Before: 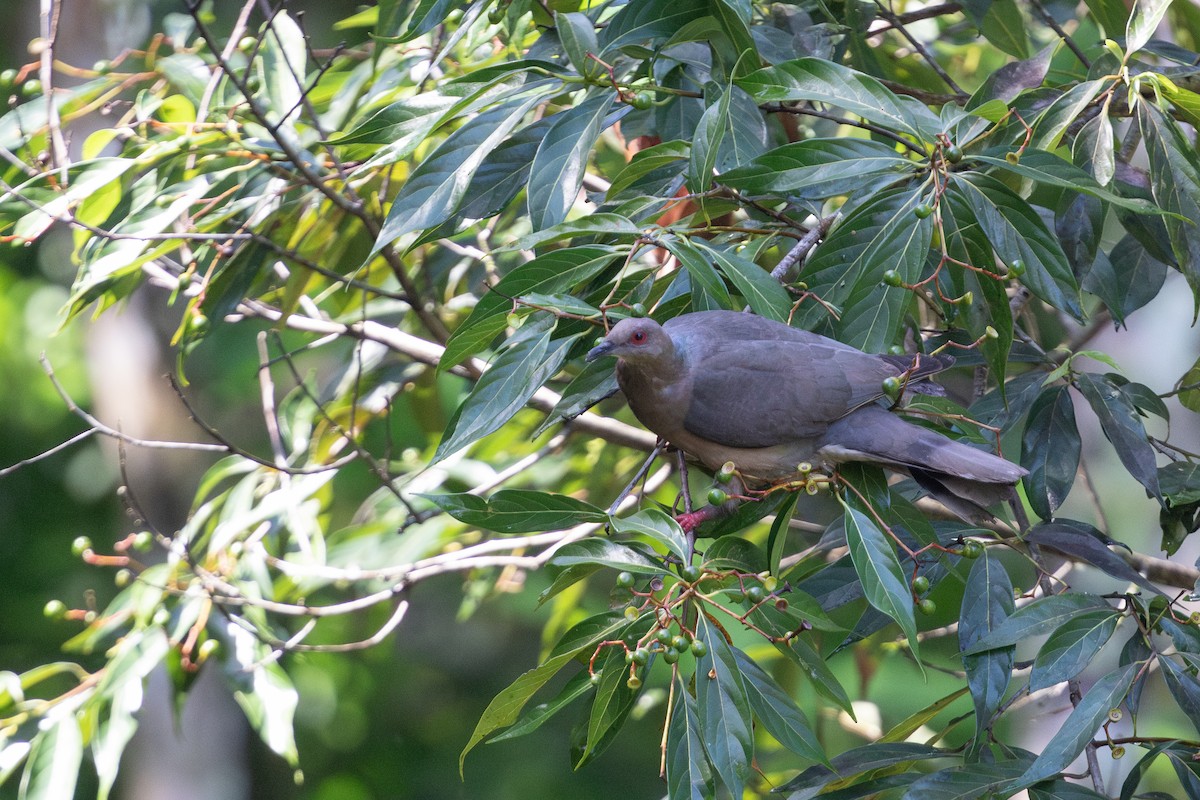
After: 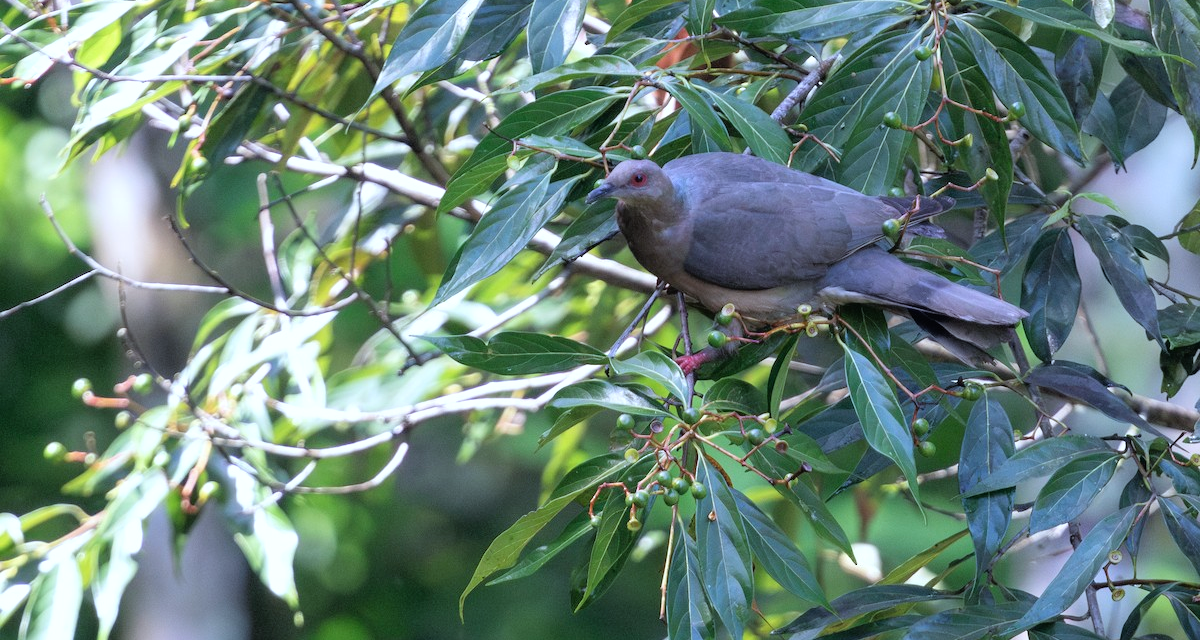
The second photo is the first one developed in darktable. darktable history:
exposure: exposure 0.127 EV, compensate highlight preservation false
crop and rotate: top 19.998%
rgb curve: curves: ch0 [(0, 0) (0.136, 0.078) (0.262, 0.245) (0.414, 0.42) (1, 1)], compensate middle gray true, preserve colors basic power
color calibration: x 0.37, y 0.382, temperature 4313.32 K
